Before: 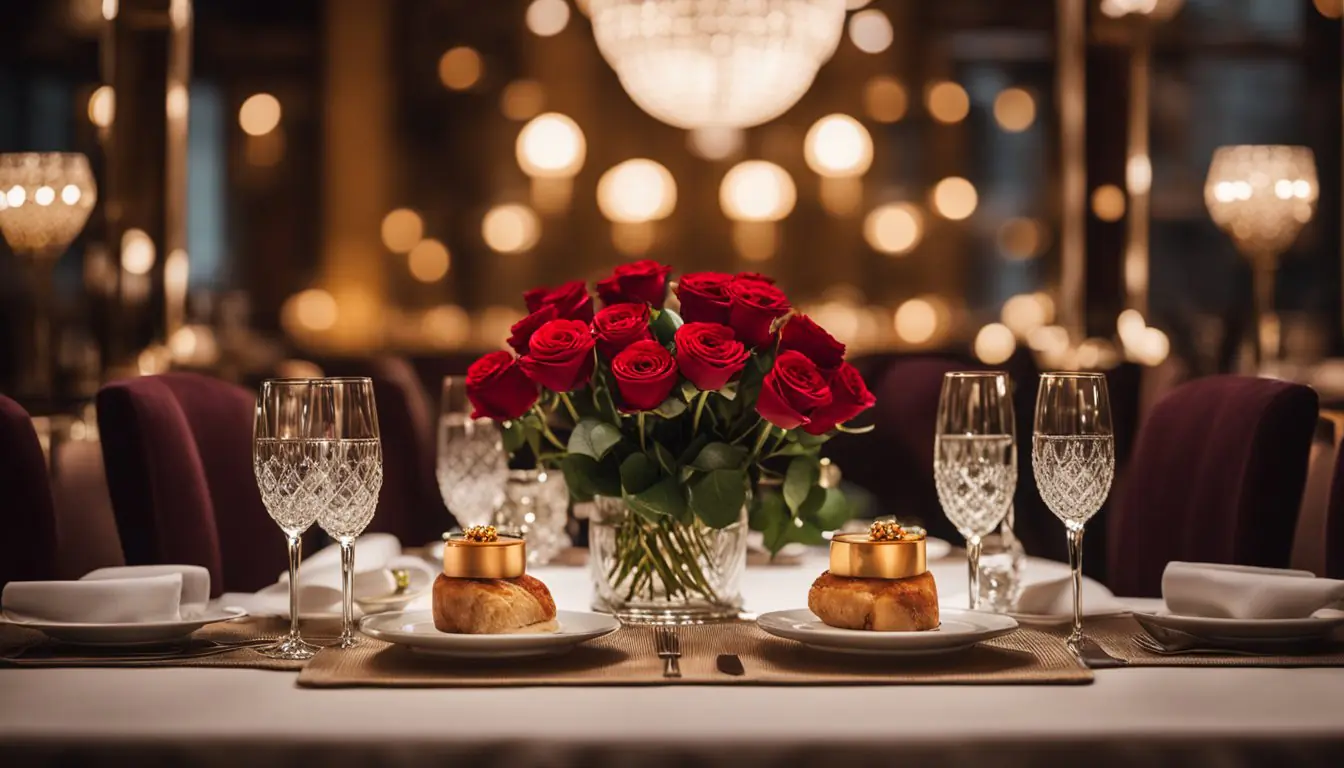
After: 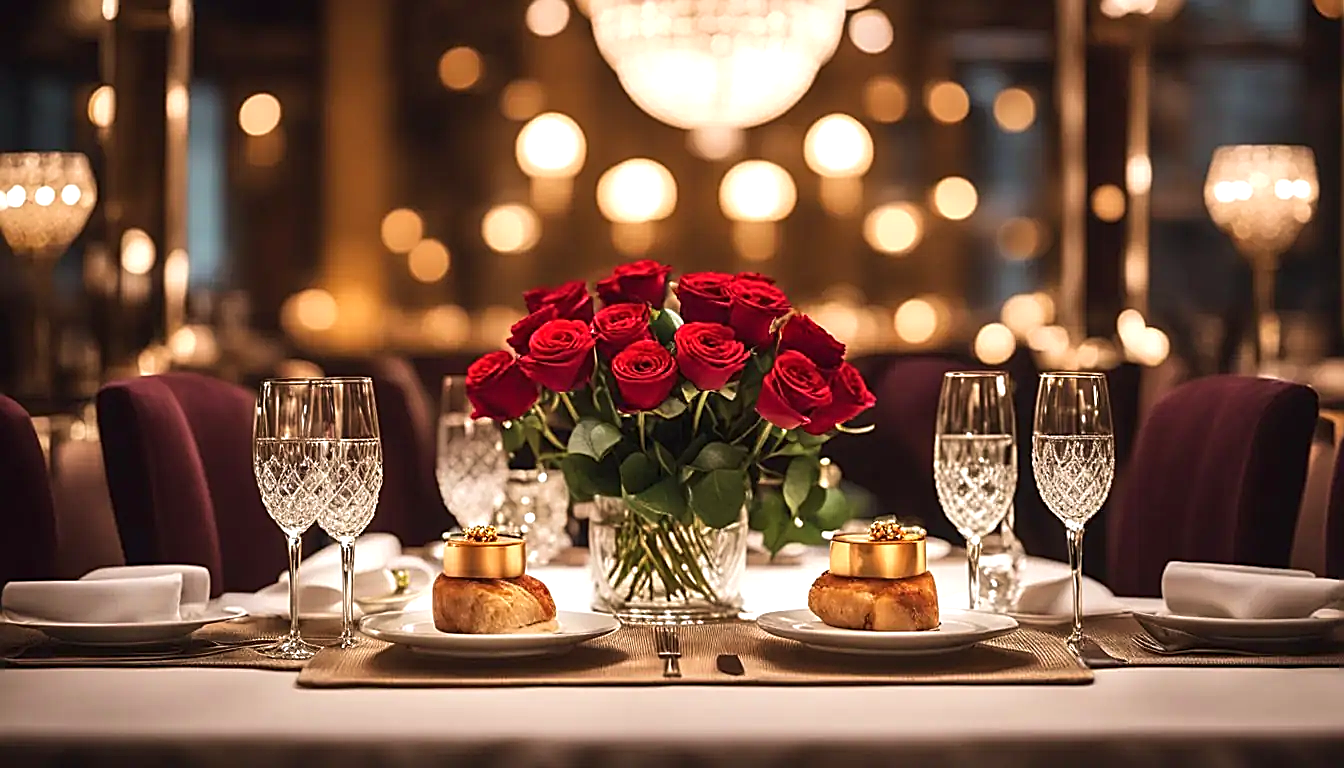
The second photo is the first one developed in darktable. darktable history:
sharpen: amount 0.901
velvia: strength 15%
exposure: exposure 0.507 EV, compensate highlight preservation false
